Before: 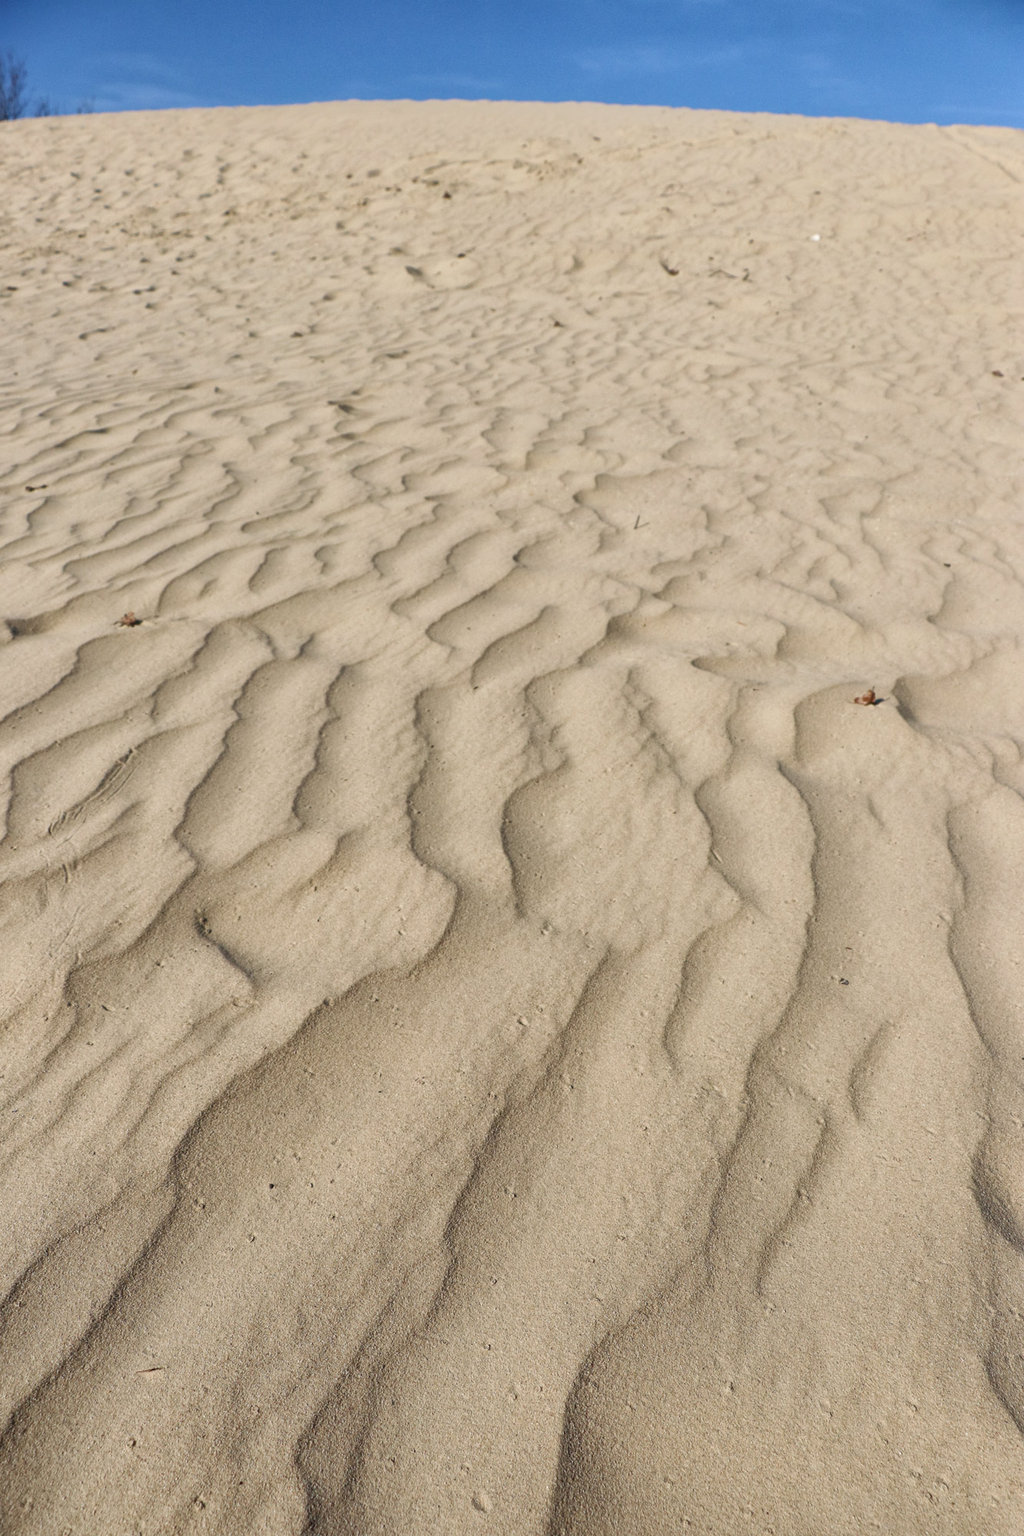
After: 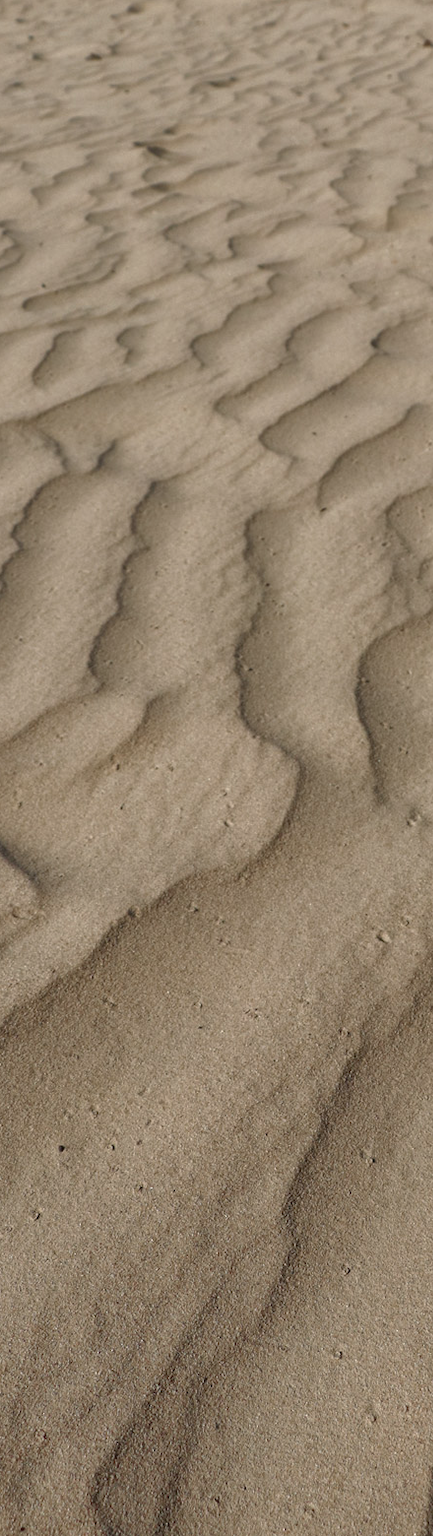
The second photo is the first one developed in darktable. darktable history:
crop and rotate: left 21.888%, top 18.95%, right 45.104%, bottom 3.006%
base curve: curves: ch0 [(0, 0) (0.595, 0.418) (1, 1)]
color zones: curves: ch1 [(0.309, 0.524) (0.41, 0.329) (0.508, 0.509)]; ch2 [(0.25, 0.457) (0.75, 0.5)]
